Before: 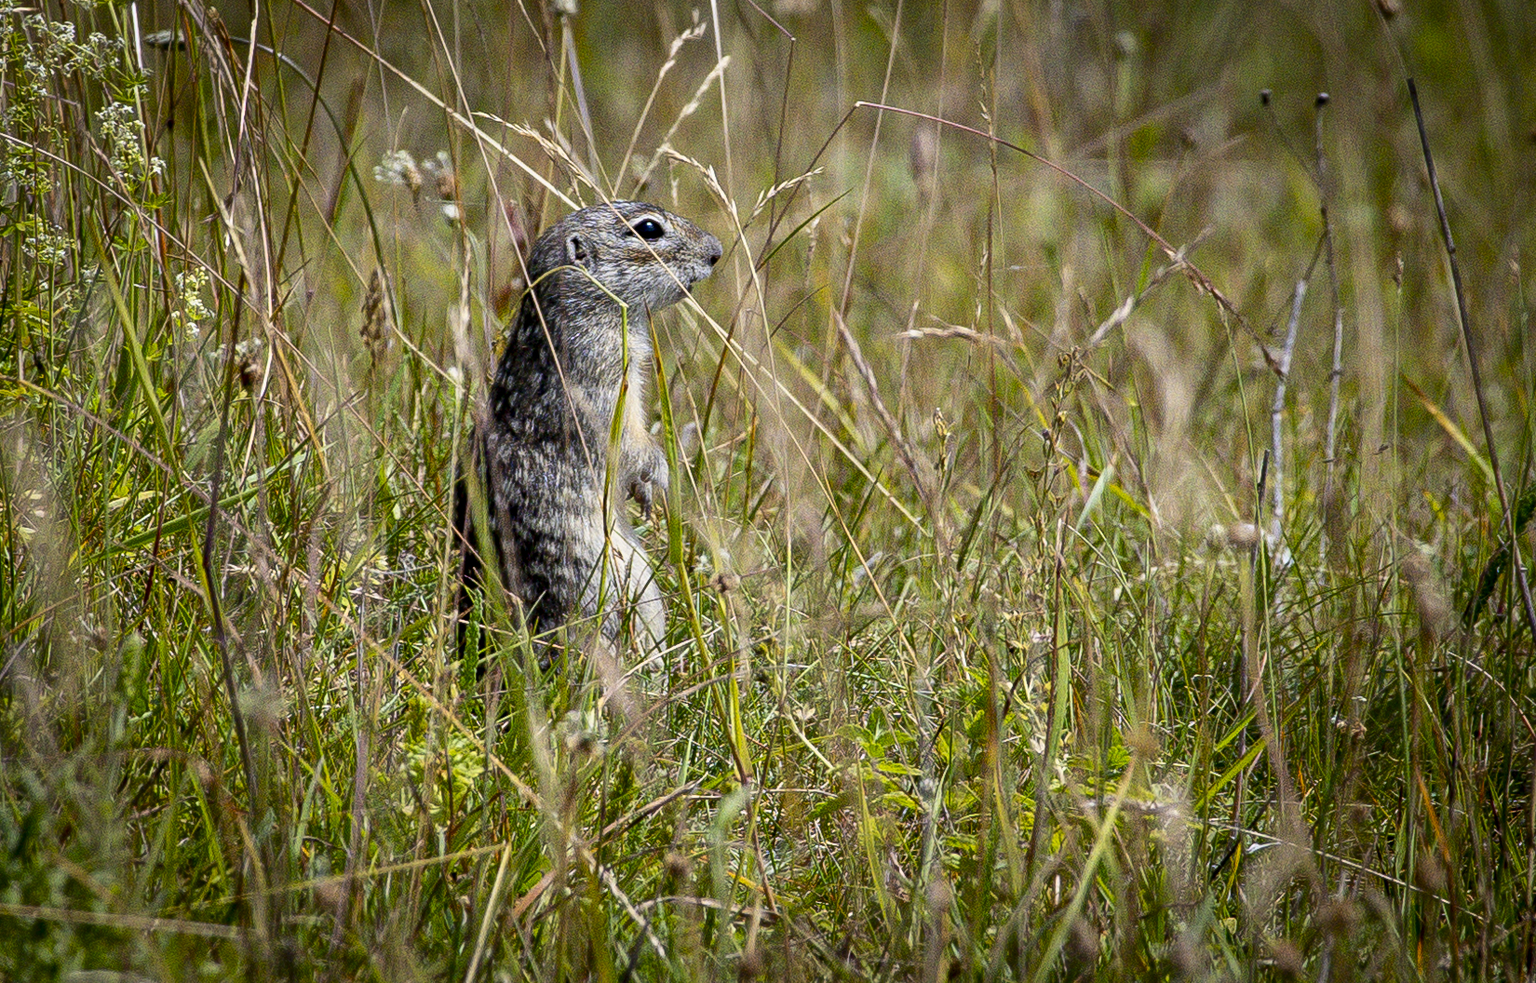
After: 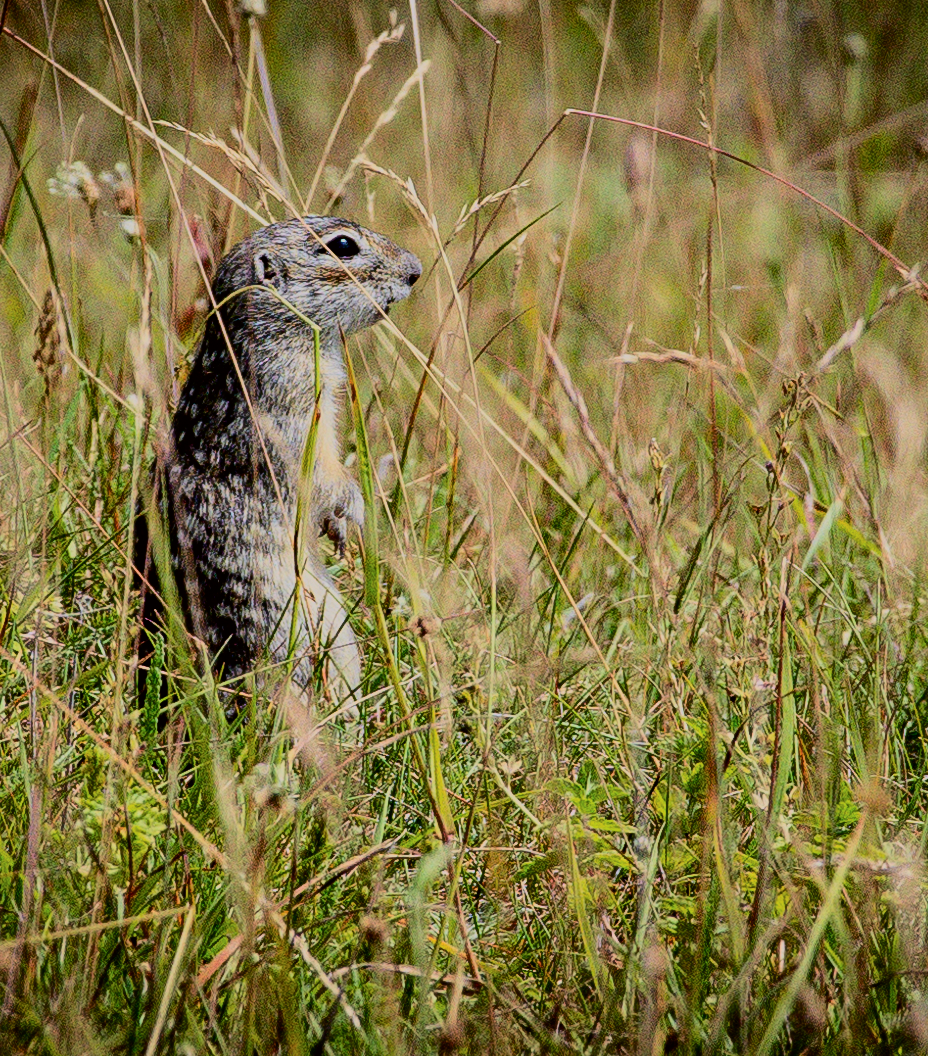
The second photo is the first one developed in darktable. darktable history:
crop: left 21.496%, right 22.254%
filmic rgb: black relative exposure -7.65 EV, white relative exposure 4.56 EV, hardness 3.61, color science v6 (2022)
tone curve: curves: ch0 [(0, 0) (0.091, 0.066) (0.184, 0.16) (0.491, 0.519) (0.748, 0.765) (1, 0.919)]; ch1 [(0, 0) (0.179, 0.173) (0.322, 0.32) (0.424, 0.424) (0.502, 0.504) (0.56, 0.578) (0.631, 0.675) (0.777, 0.806) (1, 1)]; ch2 [(0, 0) (0.434, 0.447) (0.483, 0.487) (0.547, 0.573) (0.676, 0.673) (1, 1)], color space Lab, independent channels, preserve colors none
